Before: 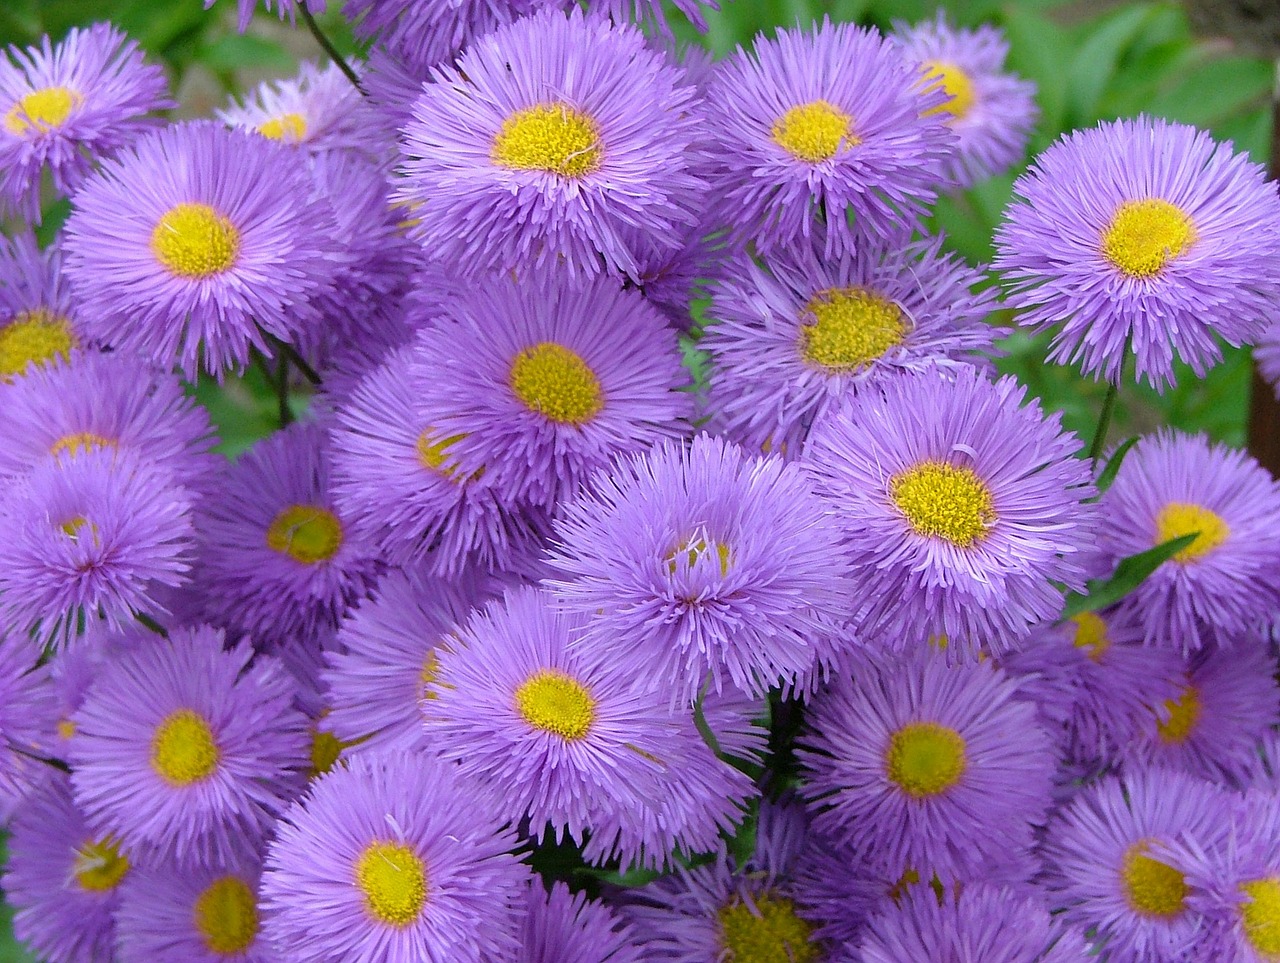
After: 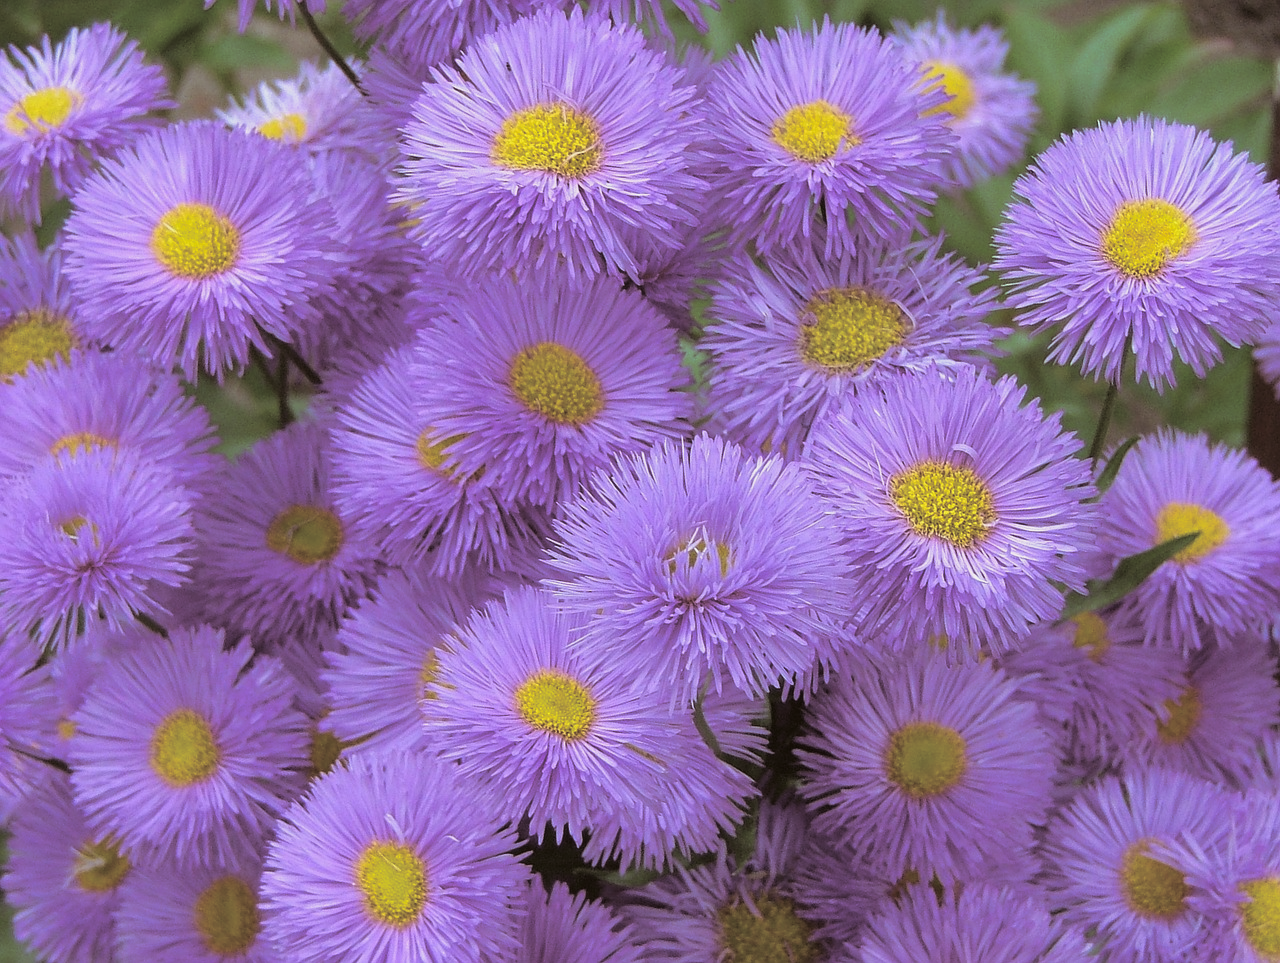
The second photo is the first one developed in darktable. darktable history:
shadows and highlights: soften with gaussian
contrast equalizer: y [[0.5, 0.5, 0.472, 0.5, 0.5, 0.5], [0.5 ×6], [0.5 ×6], [0 ×6], [0 ×6]]
color balance: lift [1.004, 1.002, 1.002, 0.998], gamma [1, 1.007, 1.002, 0.993], gain [1, 0.977, 1.013, 1.023], contrast -3.64%
split-toning: shadows › saturation 0.2
